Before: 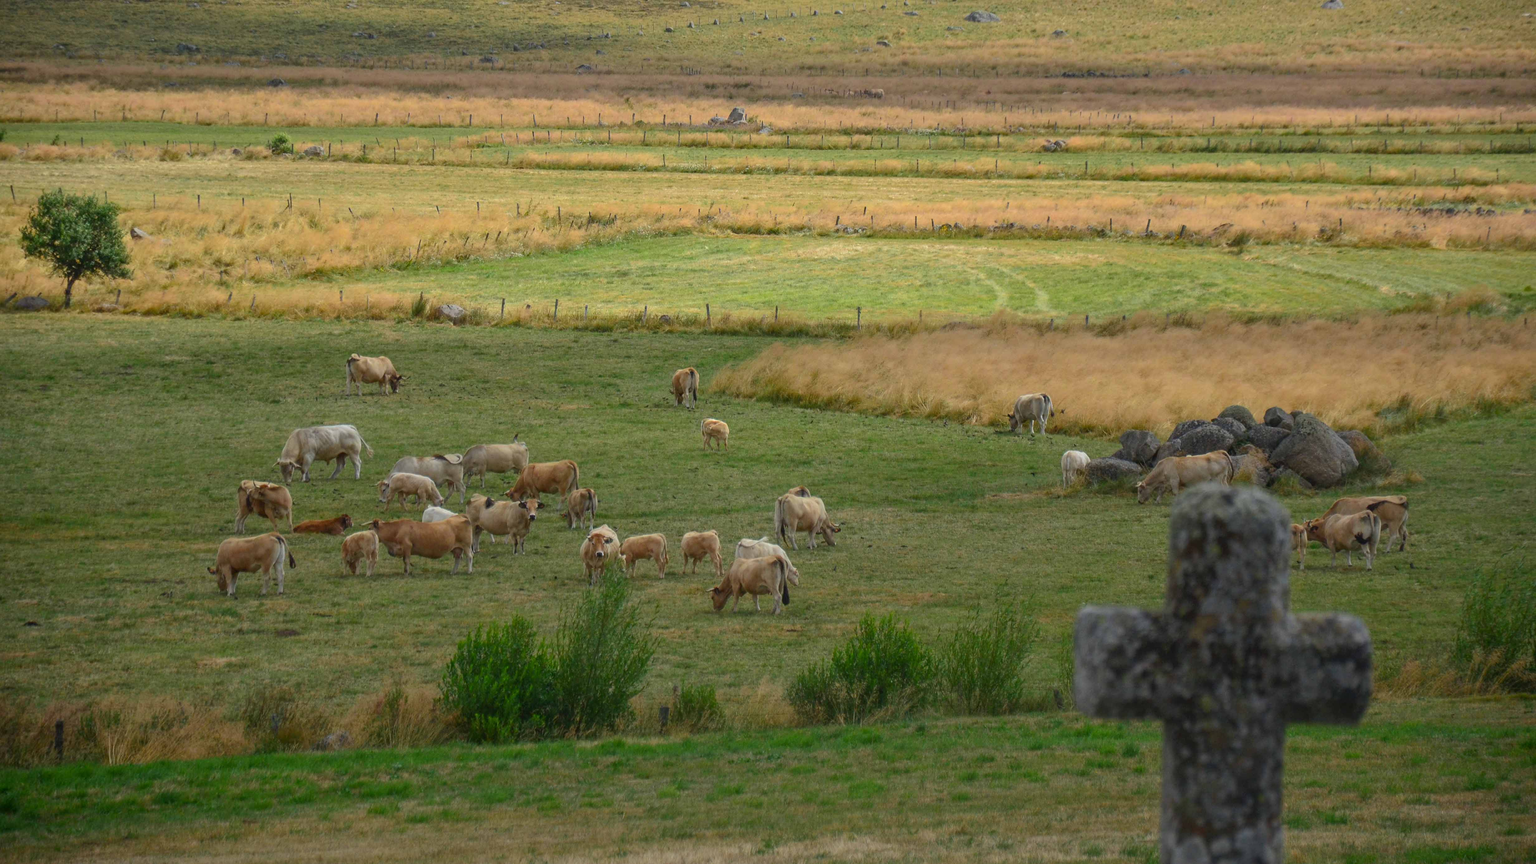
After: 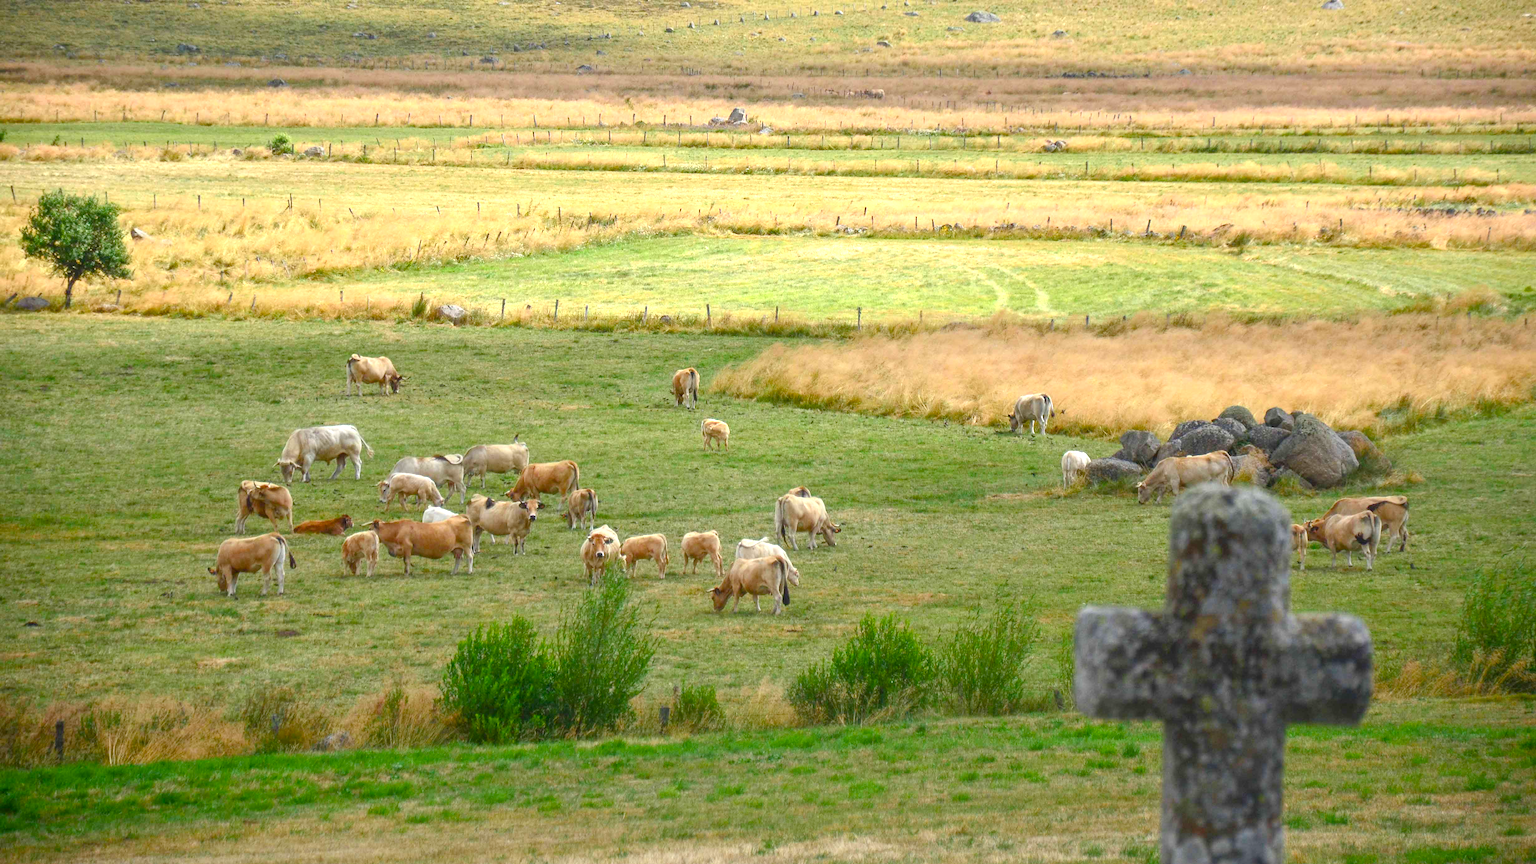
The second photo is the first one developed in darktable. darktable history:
color balance rgb: perceptual saturation grading › global saturation 20%, perceptual saturation grading › highlights -25.22%, perceptual saturation grading › shadows 25.941%
exposure: black level correction 0, exposure 1.2 EV, compensate highlight preservation false
